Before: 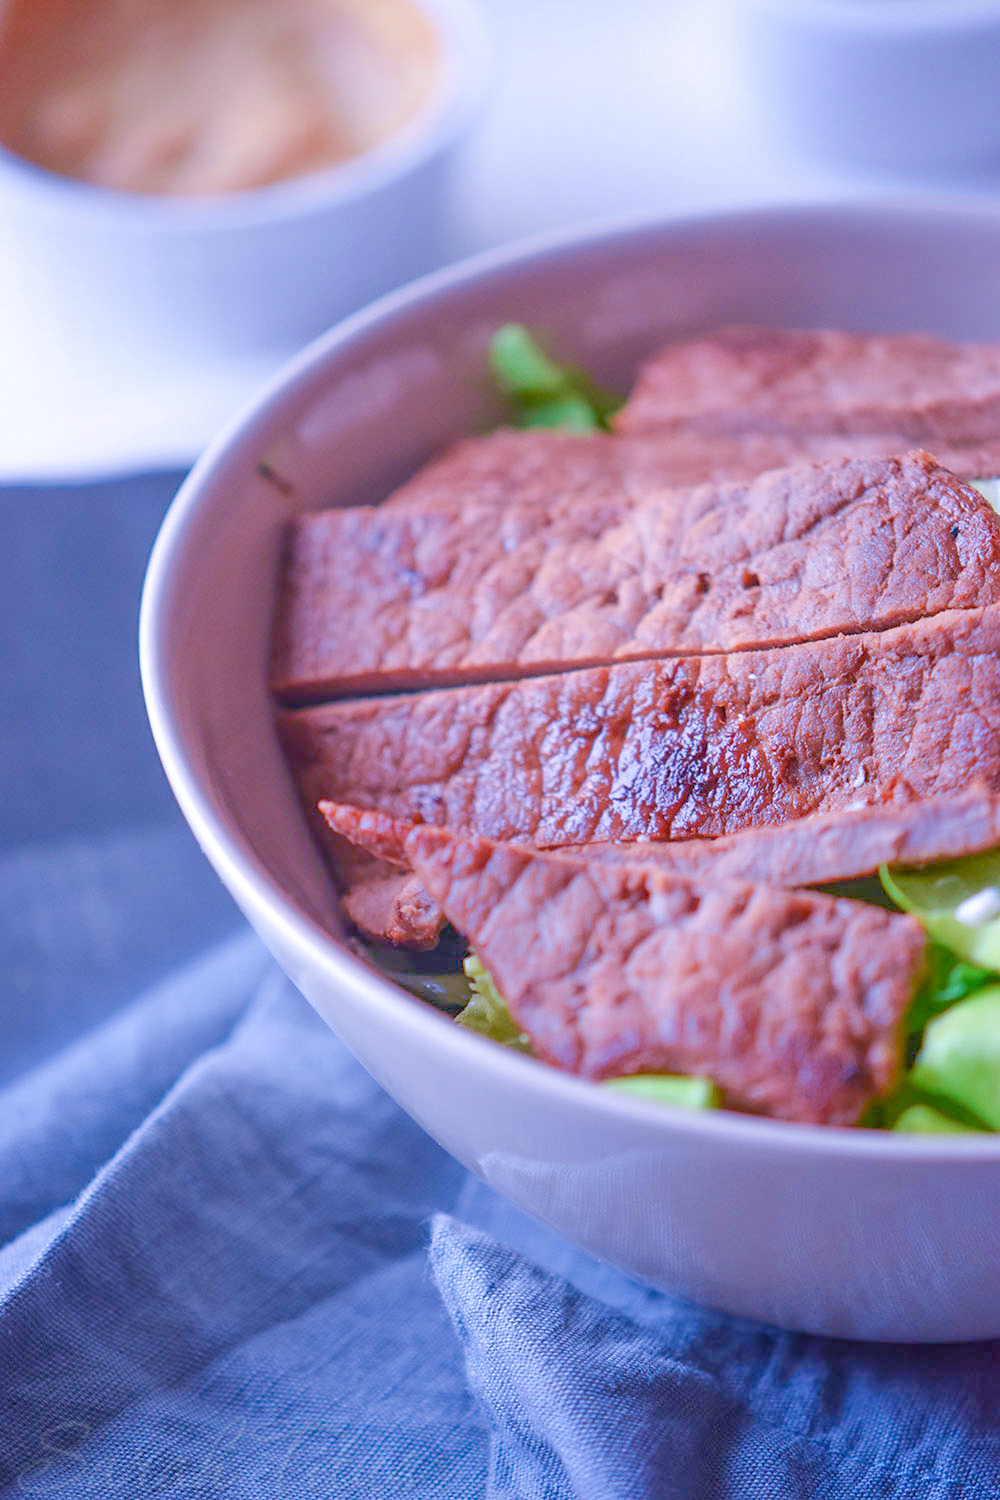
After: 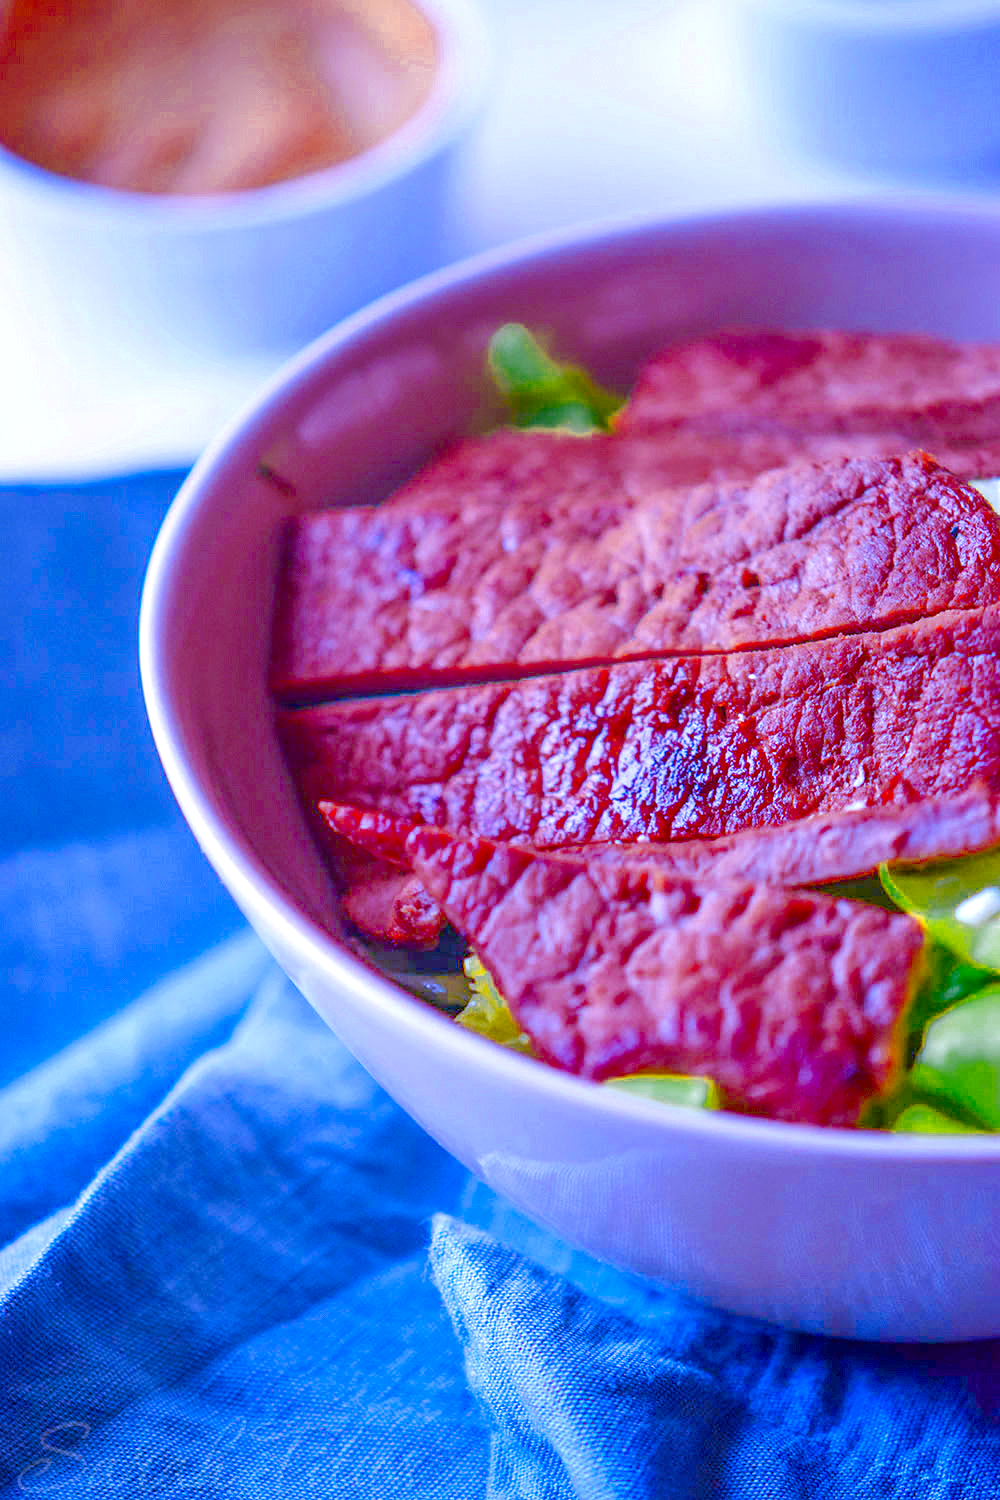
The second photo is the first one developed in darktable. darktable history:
local contrast: detail 130%
color balance rgb: linear chroma grading › global chroma 15%, perceptual saturation grading › global saturation 30%
color zones: curves: ch0 [(0.004, 0.305) (0.261, 0.623) (0.389, 0.399) (0.708, 0.571) (0.947, 0.34)]; ch1 [(0.025, 0.645) (0.229, 0.584) (0.326, 0.551) (0.484, 0.262) (0.757, 0.643)]
